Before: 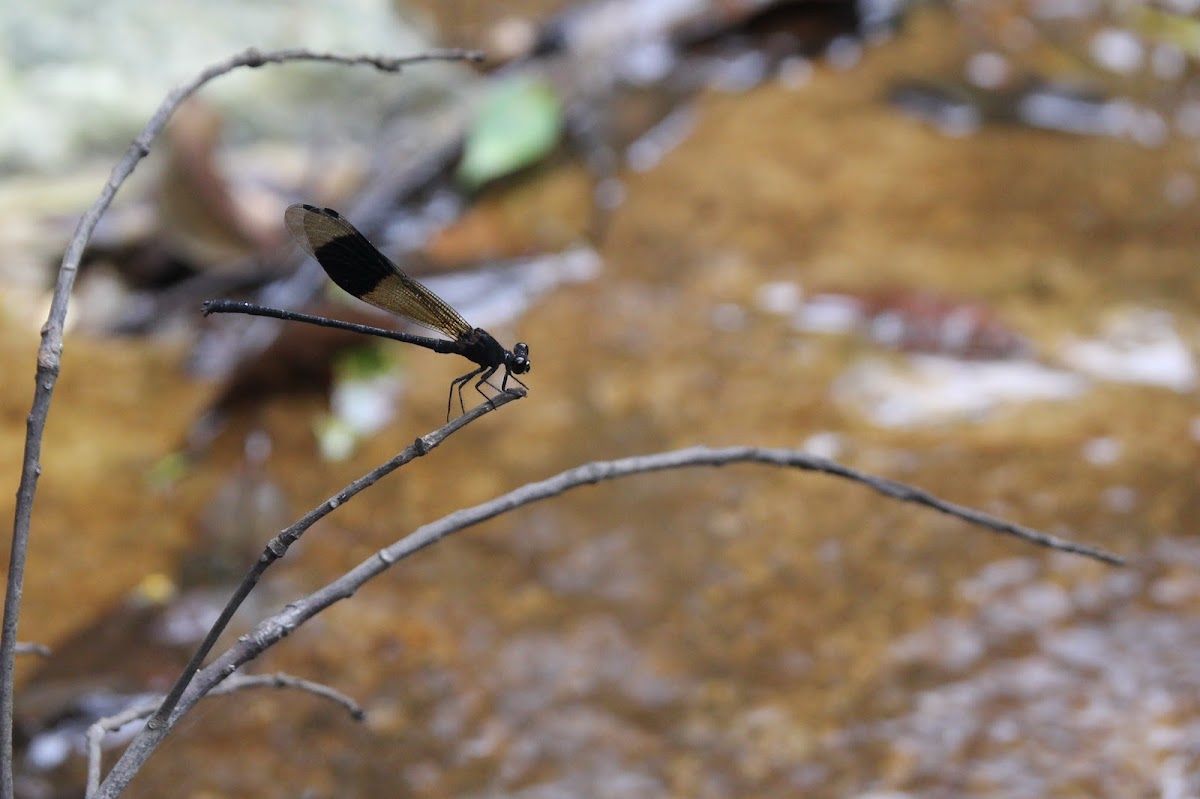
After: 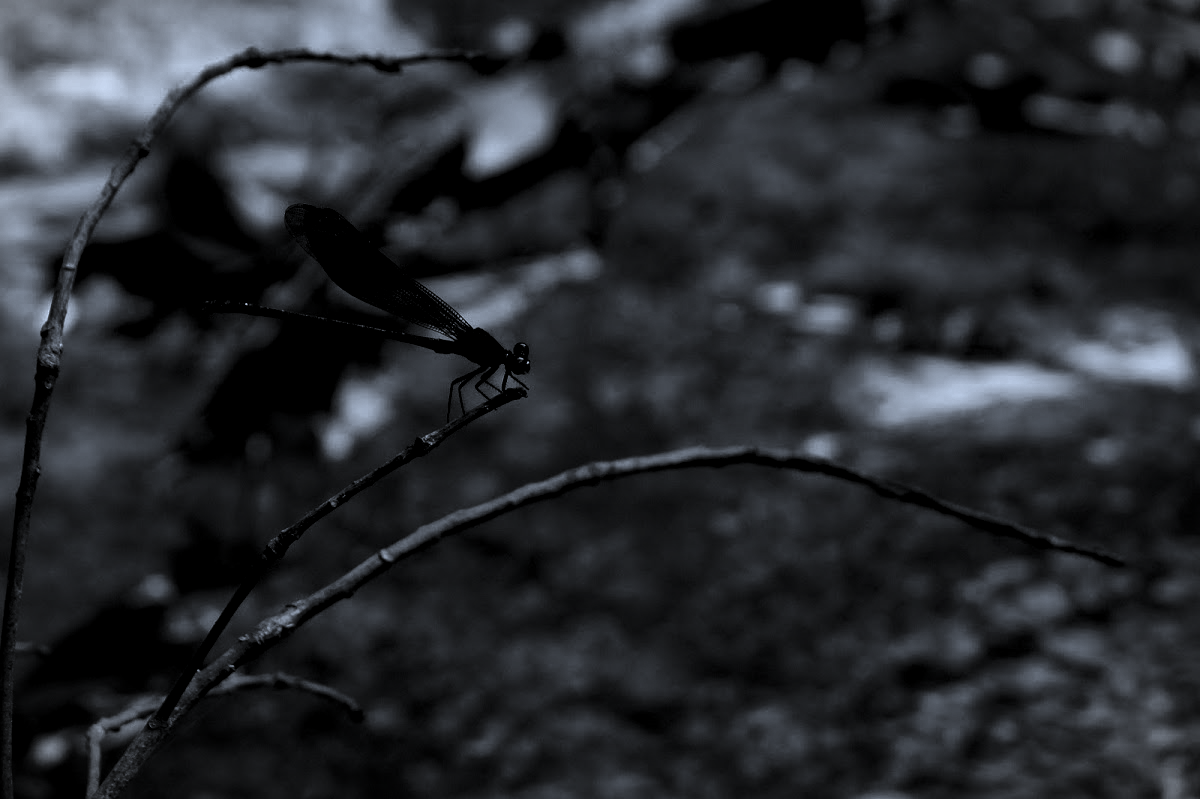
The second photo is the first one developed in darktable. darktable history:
color correction: highlights a* -2.24, highlights b* -18.1
local contrast: mode bilateral grid, contrast 25, coarseness 60, detail 151%, midtone range 0.2
vignetting: fall-off start 100%, brightness -0.282, width/height ratio 1.31
contrast brightness saturation: contrast 0.02, brightness -1, saturation -1
white balance: red 0.924, blue 1.095
exposure: black level correction 0.016, exposure -0.009 EV, compensate highlight preservation false
